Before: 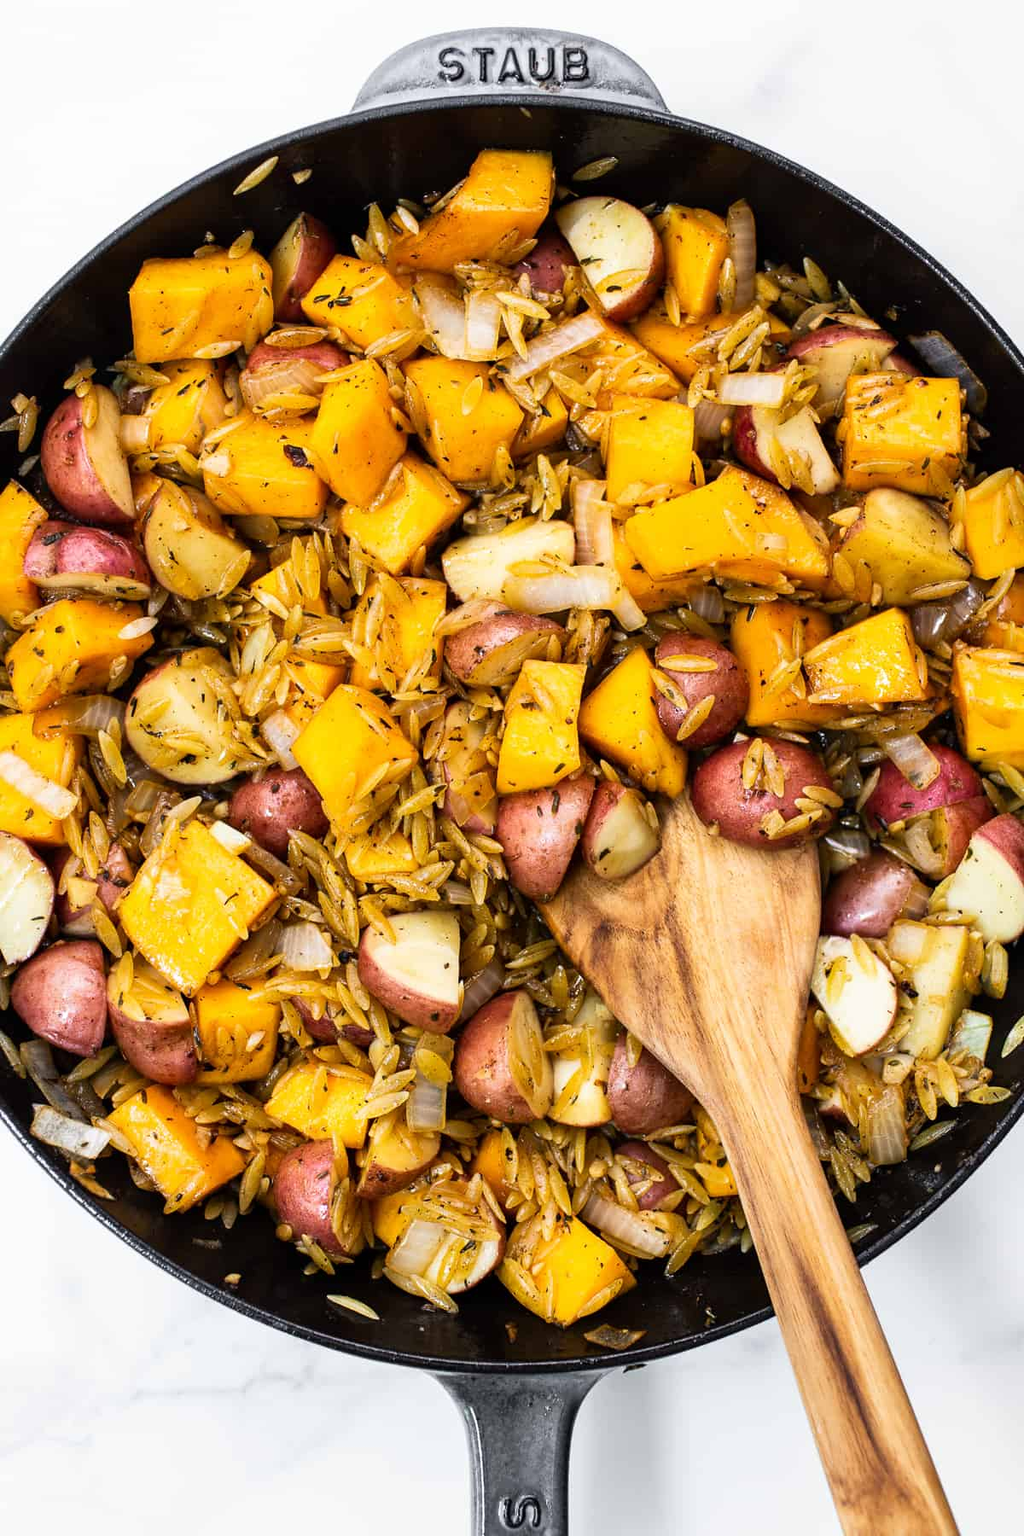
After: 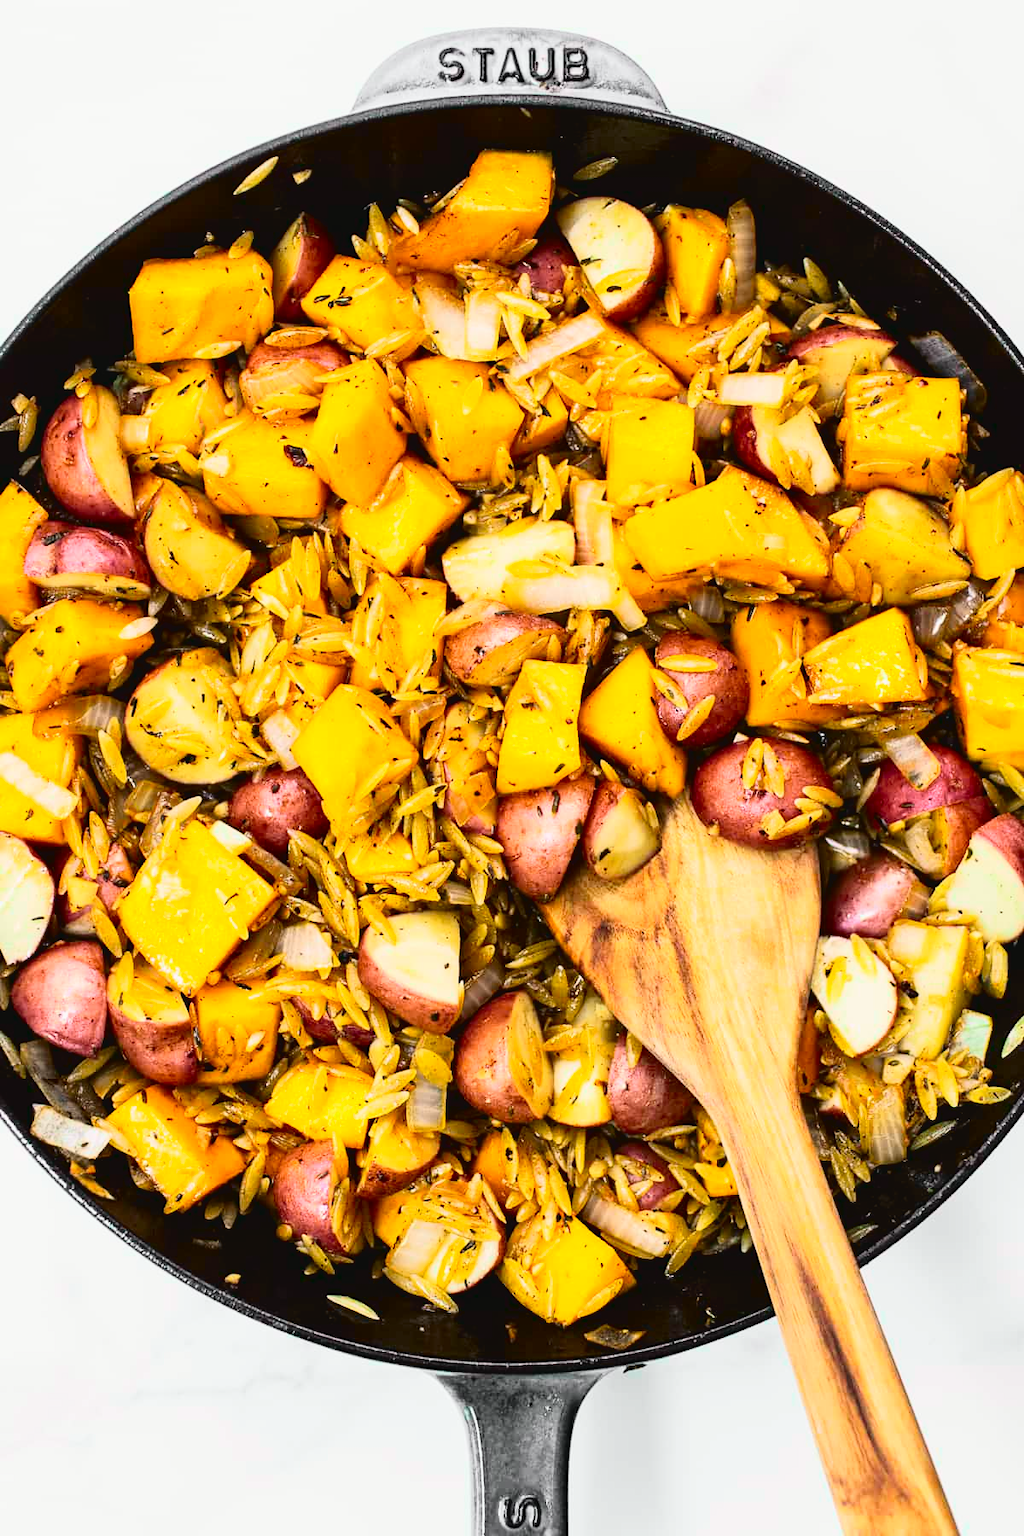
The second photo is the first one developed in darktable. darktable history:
tone curve: curves: ch0 [(0, 0.036) (0.037, 0.042) (0.167, 0.143) (0.433, 0.502) (0.531, 0.637) (0.696, 0.825) (0.856, 0.92) (1, 0.98)]; ch1 [(0, 0) (0.424, 0.383) (0.482, 0.459) (0.501, 0.5) (0.522, 0.526) (0.559, 0.563) (0.604, 0.646) (0.715, 0.729) (1, 1)]; ch2 [(0, 0) (0.369, 0.388) (0.45, 0.48) (0.499, 0.502) (0.504, 0.504) (0.512, 0.526) (0.581, 0.595) (0.708, 0.786) (1, 1)], color space Lab, independent channels, preserve colors none
